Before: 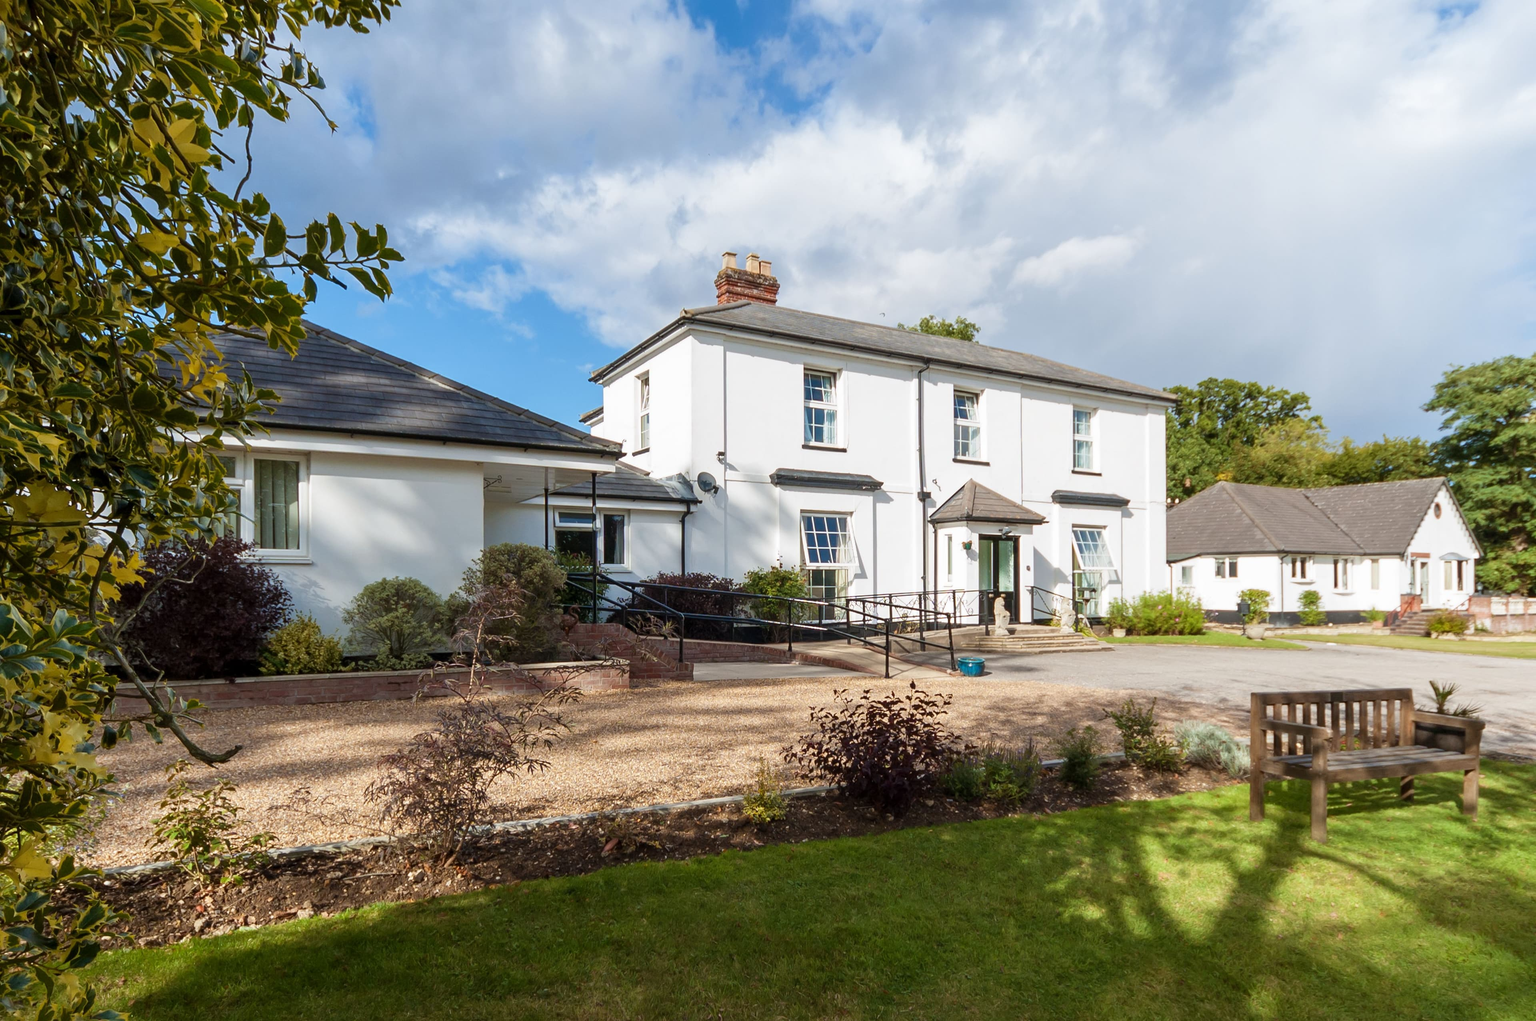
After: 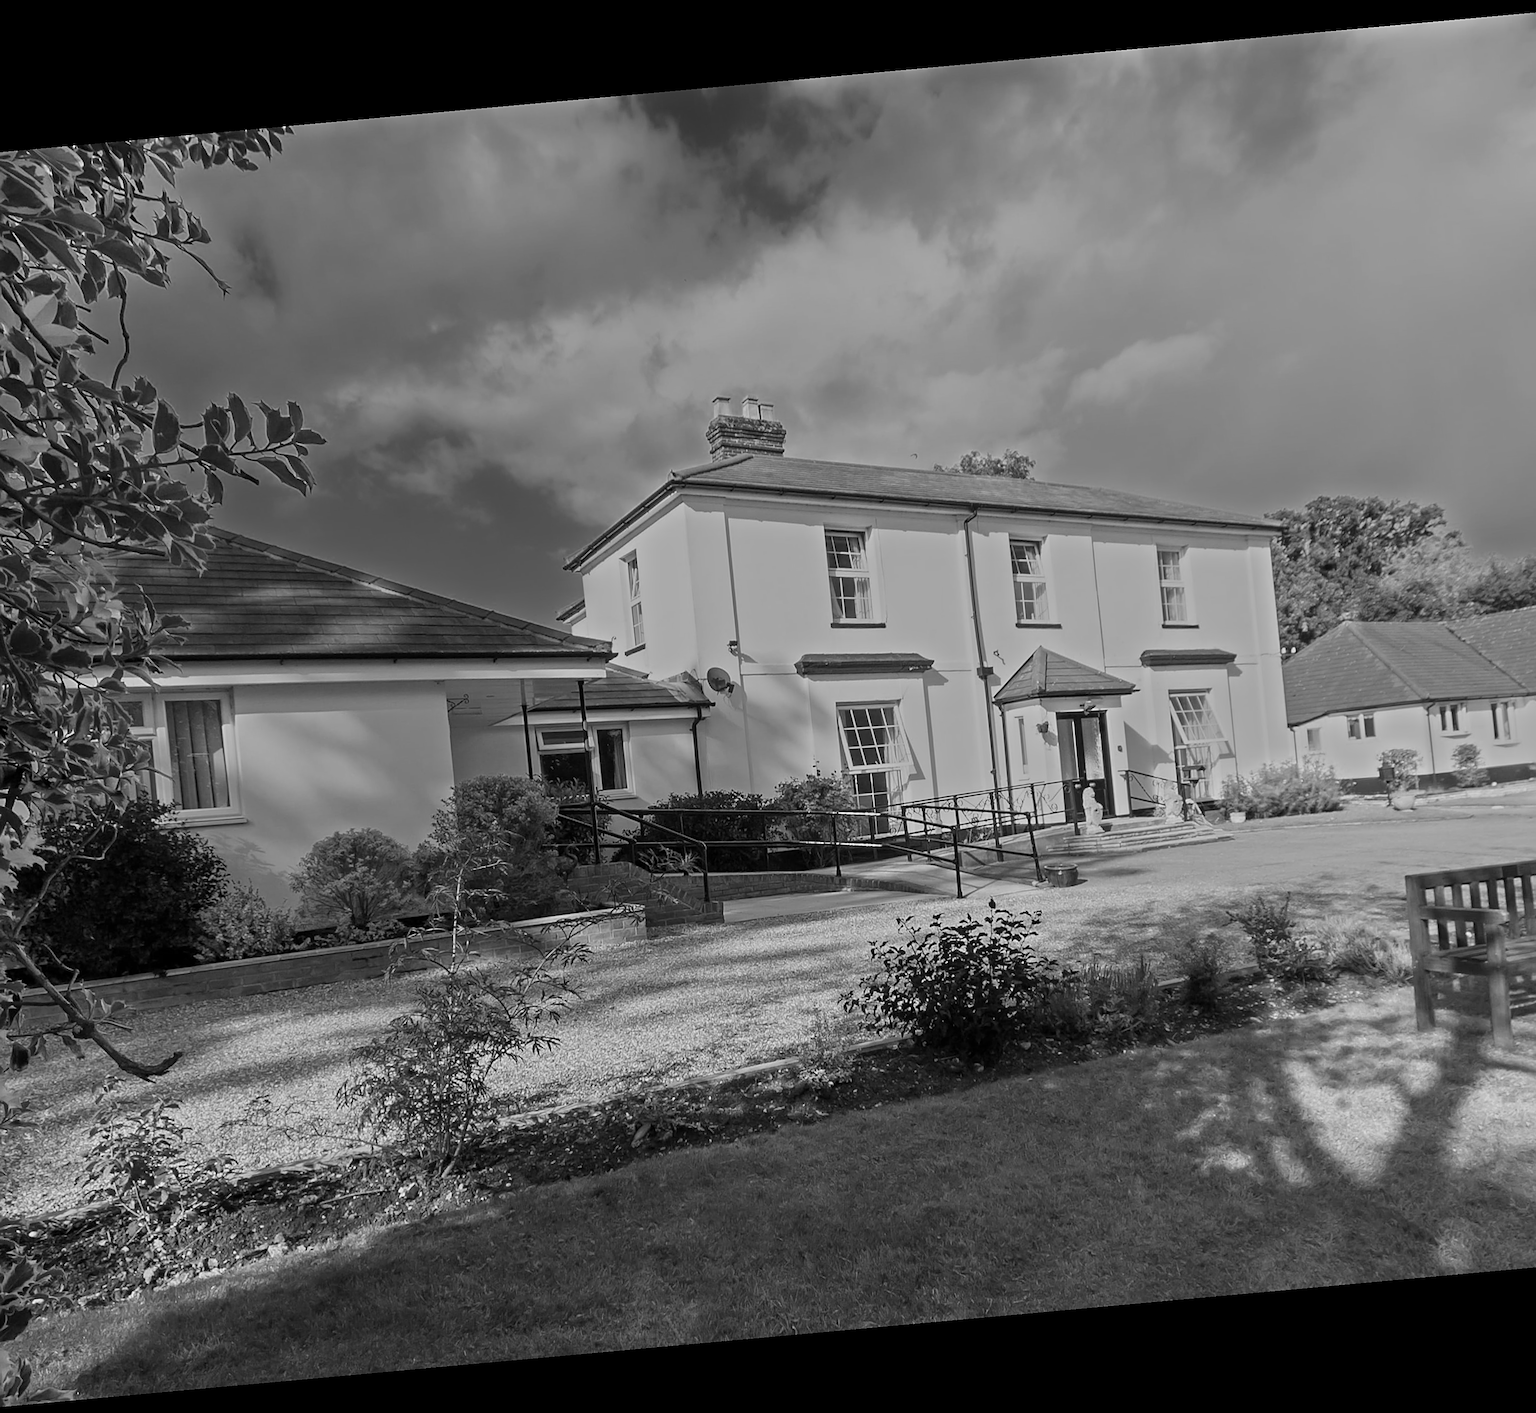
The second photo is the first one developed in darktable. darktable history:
color calibration: output R [0.948, 0.091, -0.04, 0], output G [-0.3, 1.384, -0.085, 0], output B [-0.108, 0.061, 1.08, 0], illuminant as shot in camera, x 0.484, y 0.43, temperature 2405.29 K
sharpen: on, module defaults
monochrome: a -6.99, b 35.61, size 1.4
rotate and perspective: rotation -5.2°, automatic cropping off
crop: left 9.88%, right 12.664%
